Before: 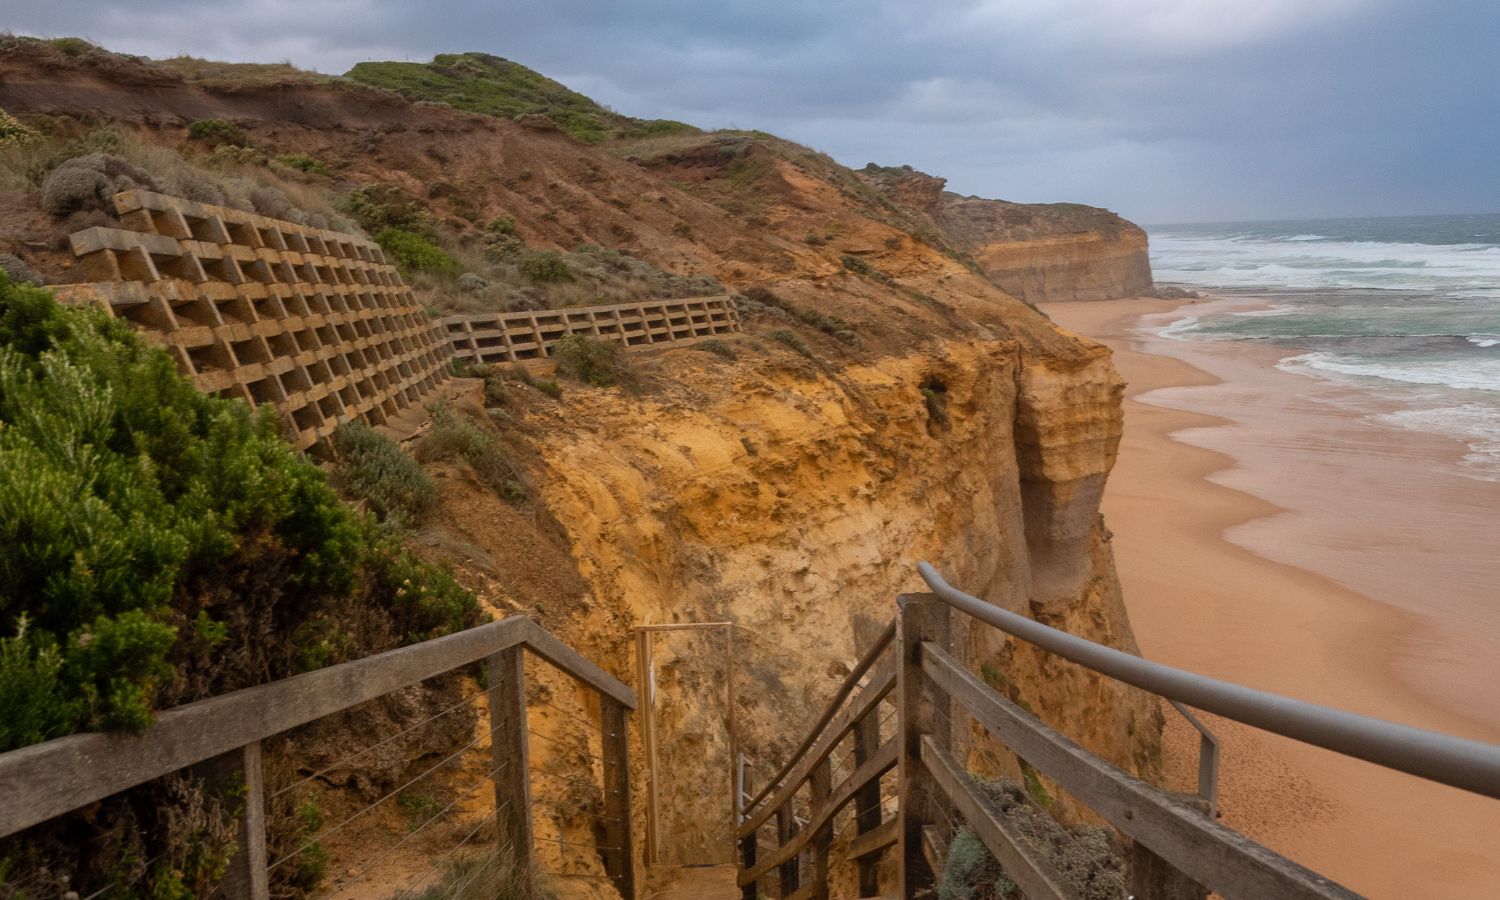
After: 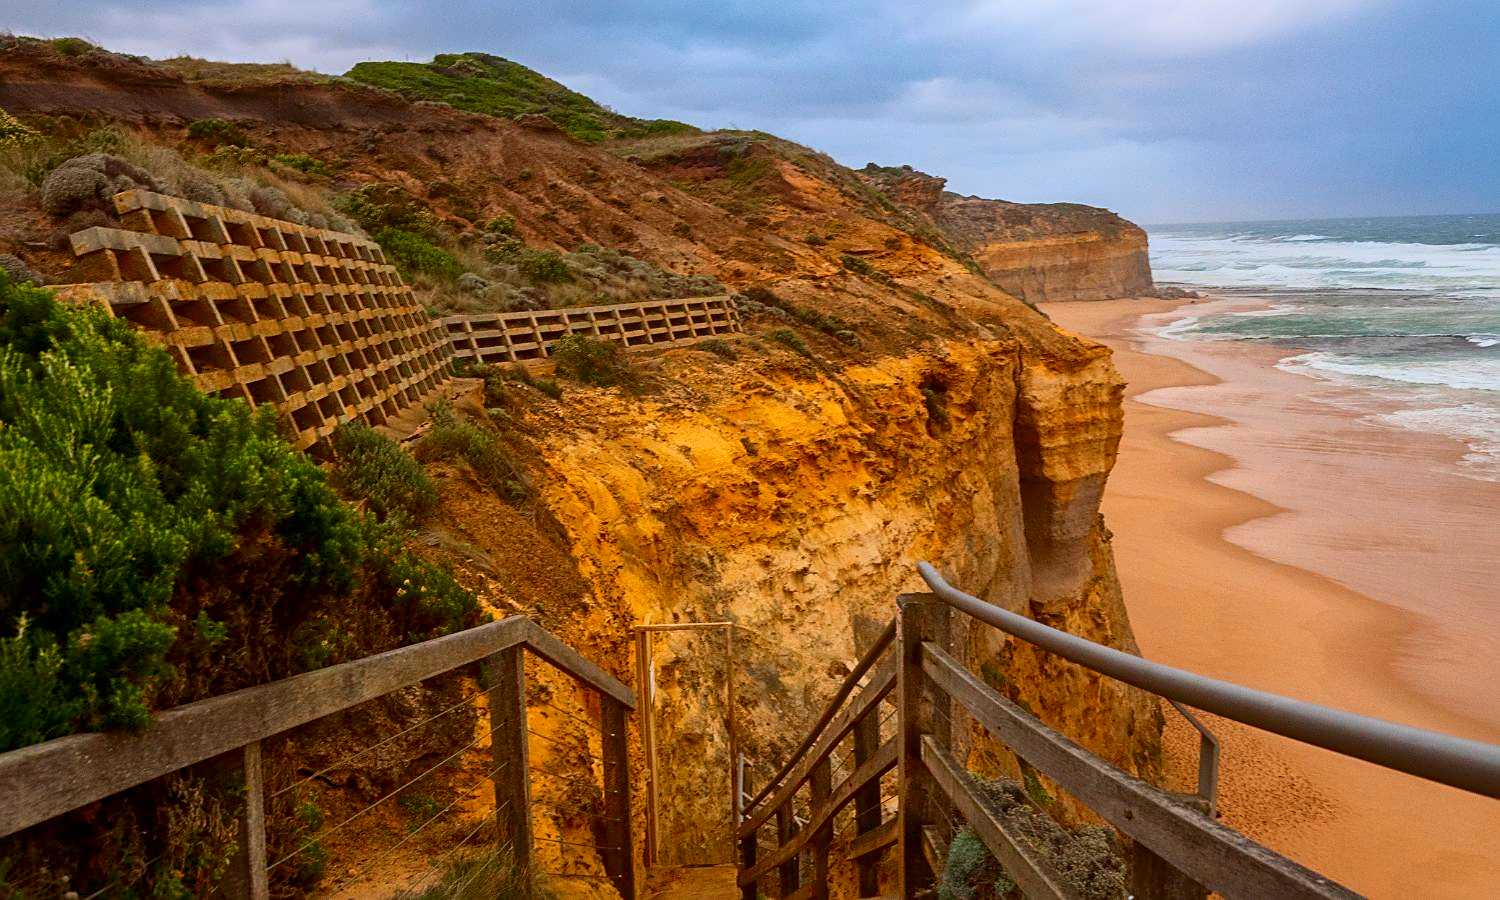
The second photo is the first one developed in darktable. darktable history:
contrast brightness saturation: contrast 0.26, brightness 0.02, saturation 0.87
local contrast: mode bilateral grid, contrast 20, coarseness 50, detail 120%, midtone range 0.2
color balance: contrast -15%
sharpen: on, module defaults
